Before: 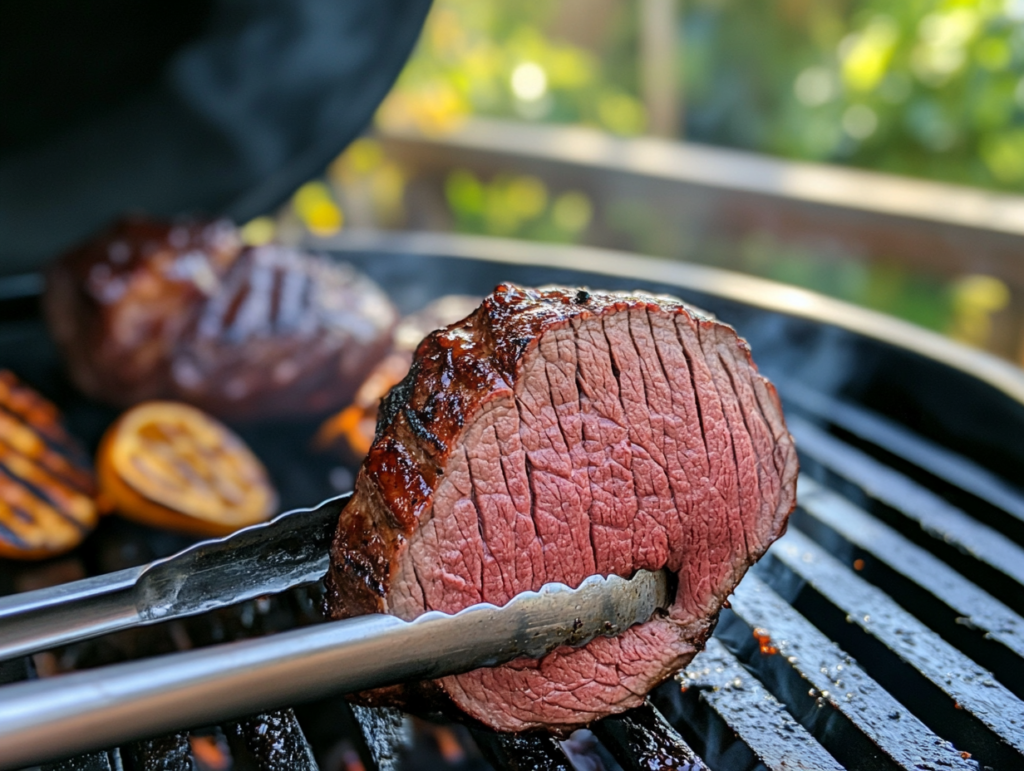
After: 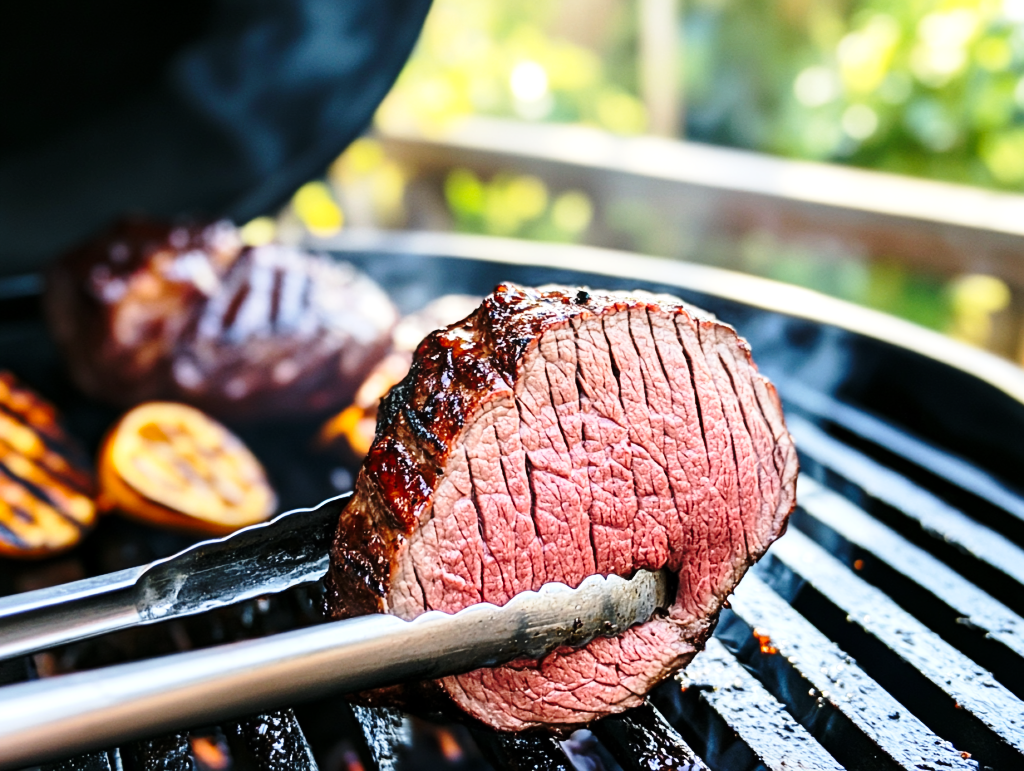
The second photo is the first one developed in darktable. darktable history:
tone equalizer: -8 EV -0.75 EV, -7 EV -0.7 EV, -6 EV -0.6 EV, -5 EV -0.4 EV, -3 EV 0.4 EV, -2 EV 0.6 EV, -1 EV 0.7 EV, +0 EV 0.75 EV, edges refinement/feathering 500, mask exposure compensation -1.57 EV, preserve details no
base curve: curves: ch0 [(0, 0) (0.028, 0.03) (0.121, 0.232) (0.46, 0.748) (0.859, 0.968) (1, 1)], preserve colors none
